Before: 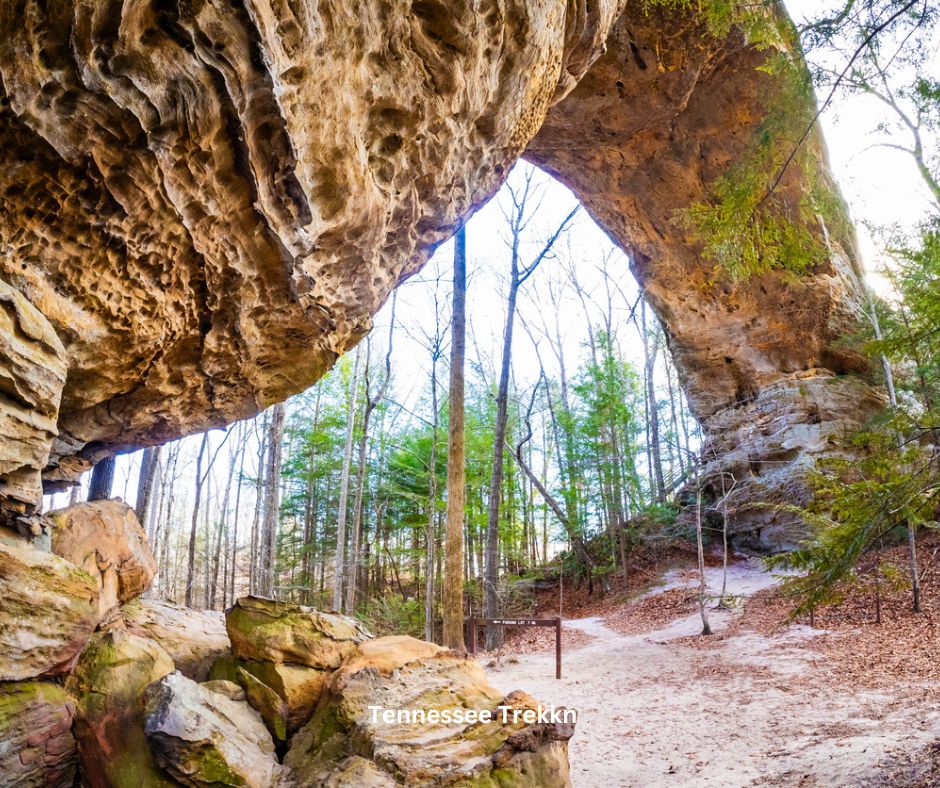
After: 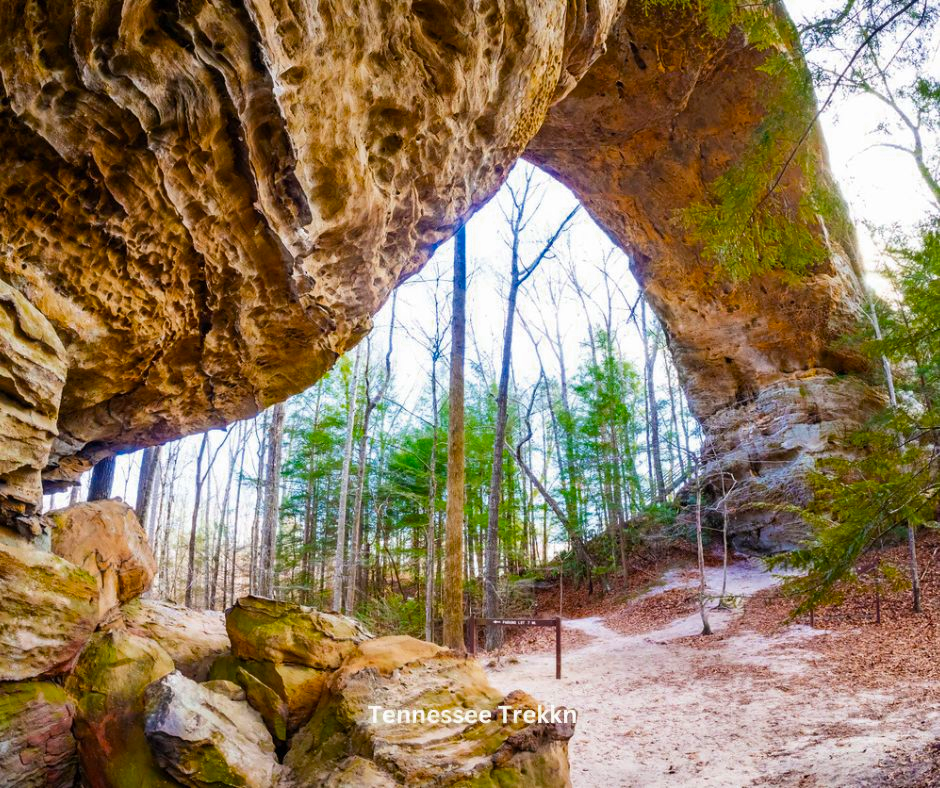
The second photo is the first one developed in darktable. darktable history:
color zones: curves: ch0 [(0, 0.425) (0.143, 0.422) (0.286, 0.42) (0.429, 0.419) (0.571, 0.419) (0.714, 0.42) (0.857, 0.422) (1, 0.425)]
color balance rgb: perceptual saturation grading › global saturation 19.689%, global vibrance 20%
